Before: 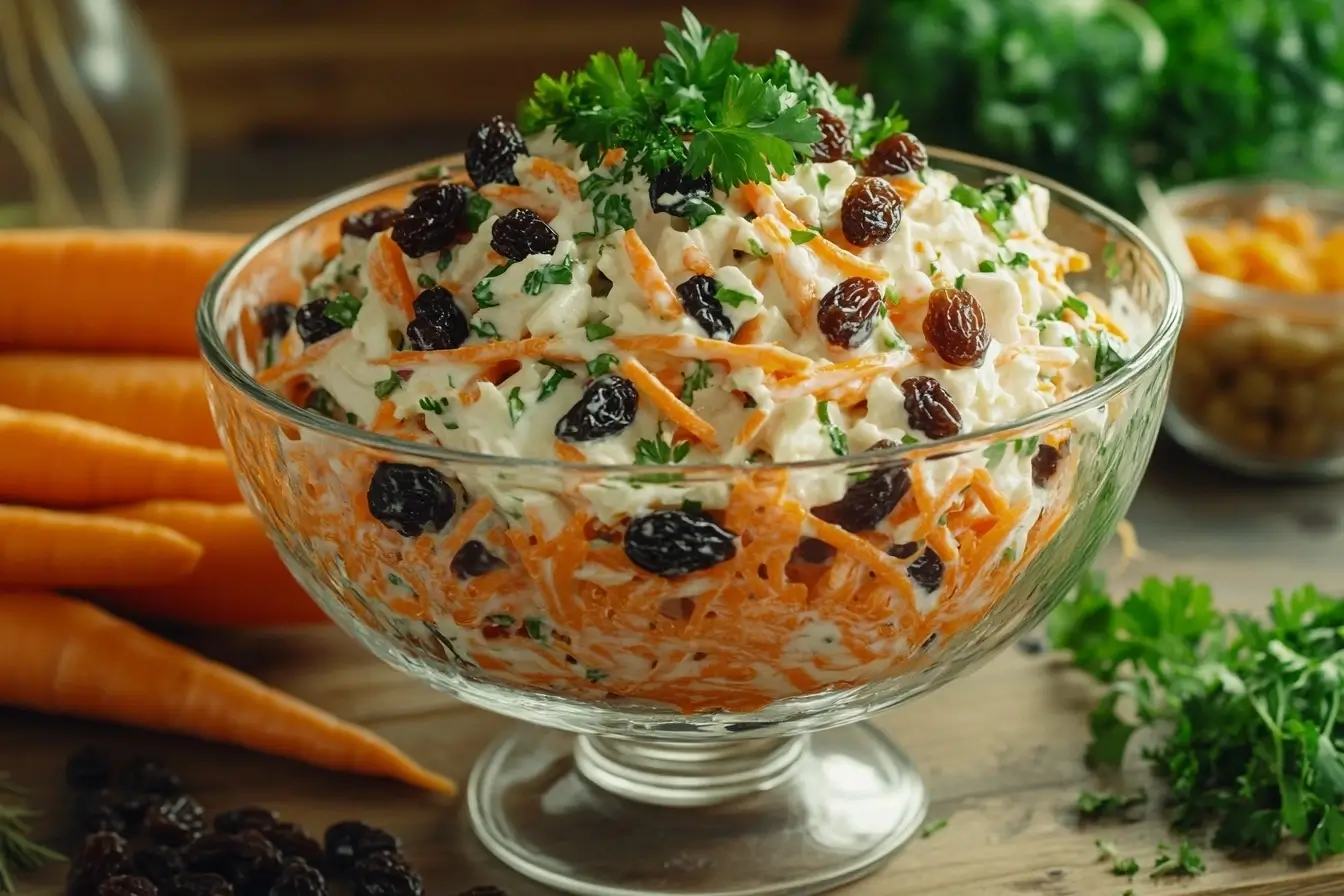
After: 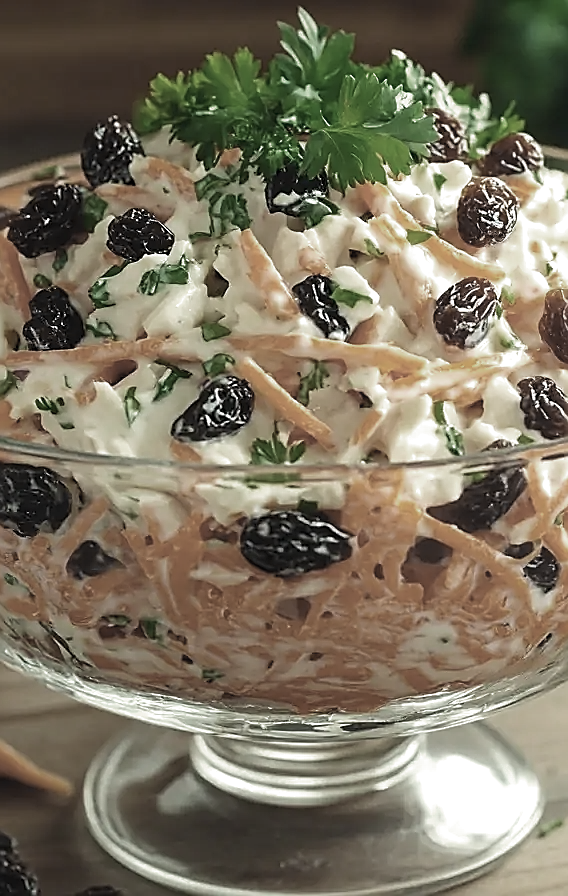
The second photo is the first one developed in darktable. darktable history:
color zones: curves: ch0 [(0, 0.487) (0.241, 0.395) (0.434, 0.373) (0.658, 0.412) (0.838, 0.487)]; ch1 [(0, 0) (0.053, 0.053) (0.211, 0.202) (0.579, 0.259) (0.781, 0.241)]
tone equalizer: on, module defaults
crop: left 28.604%, right 29.083%
exposure: black level correction 0, exposure 0.698 EV, compensate highlight preservation false
sharpen: radius 1.426, amount 1.253, threshold 0.727
velvia: strength 15.17%
